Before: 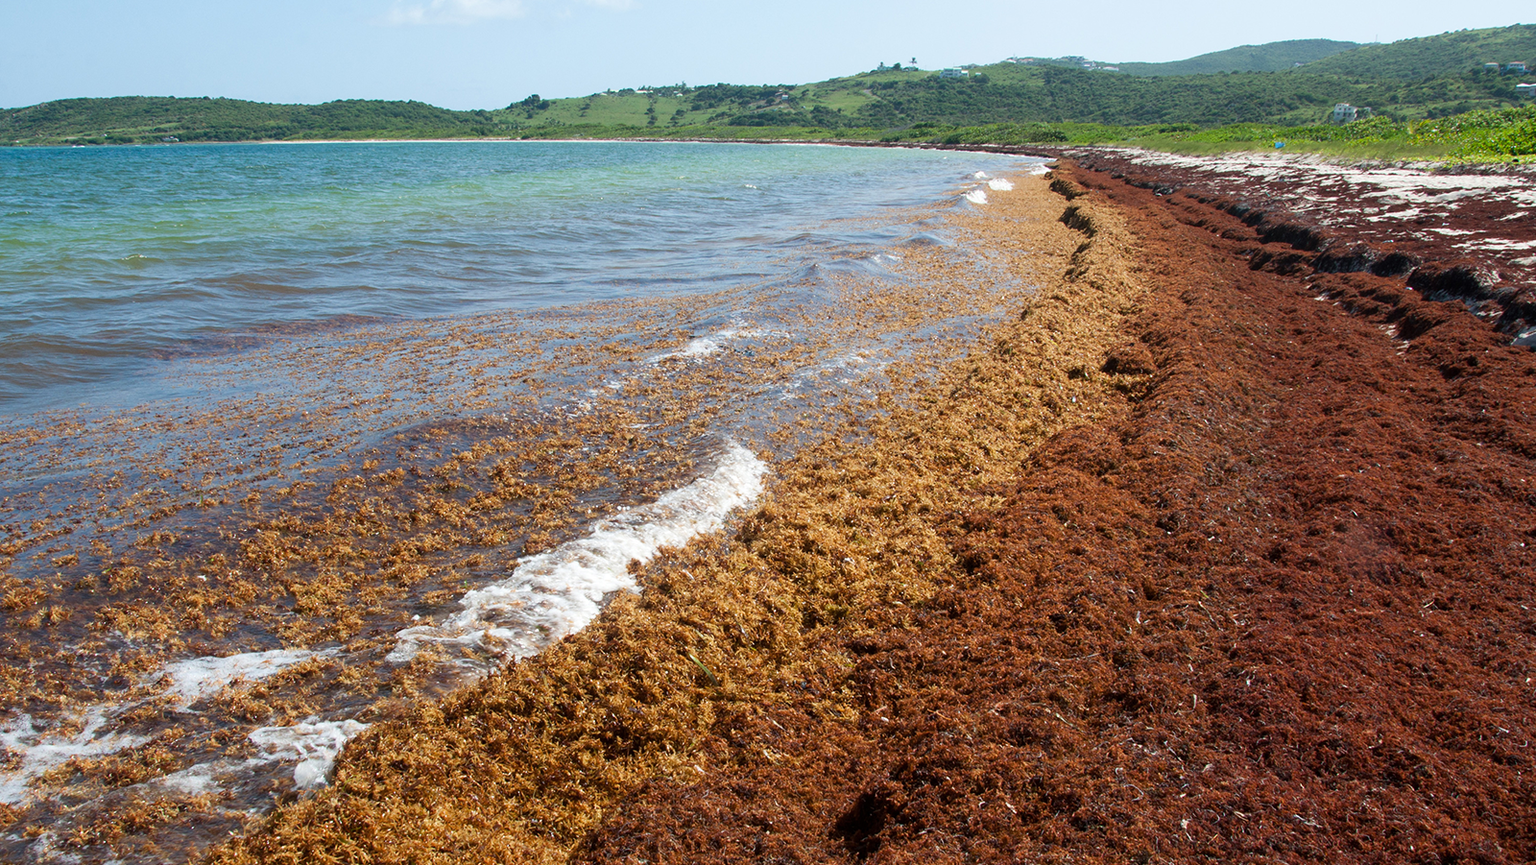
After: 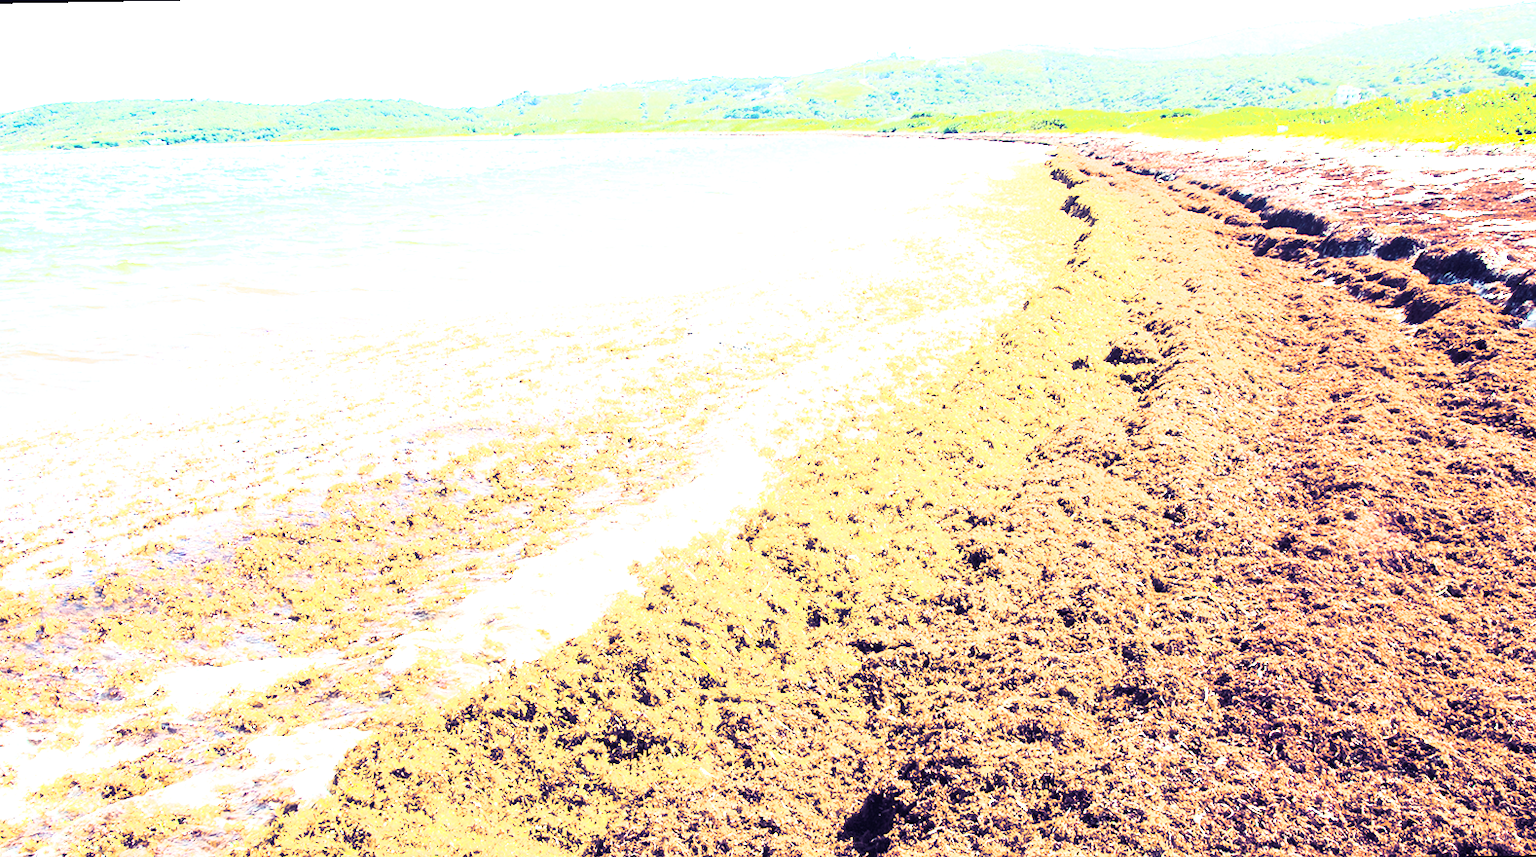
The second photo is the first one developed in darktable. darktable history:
exposure: black level correction 0, exposure 1.675 EV, compensate exposure bias true, compensate highlight preservation false
rotate and perspective: rotation -1°, crop left 0.011, crop right 0.989, crop top 0.025, crop bottom 0.975
split-toning: shadows › hue 242.67°, shadows › saturation 0.733, highlights › hue 45.33°, highlights › saturation 0.667, balance -53.304, compress 21.15%
color balance rgb: linear chroma grading › global chroma 25%, perceptual saturation grading › global saturation 40%, perceptual saturation grading › highlights -50%, perceptual saturation grading › shadows 30%, perceptual brilliance grading › global brilliance 25%, global vibrance 60%
contrast brightness saturation: contrast 0.57, brightness 0.57, saturation -0.34
